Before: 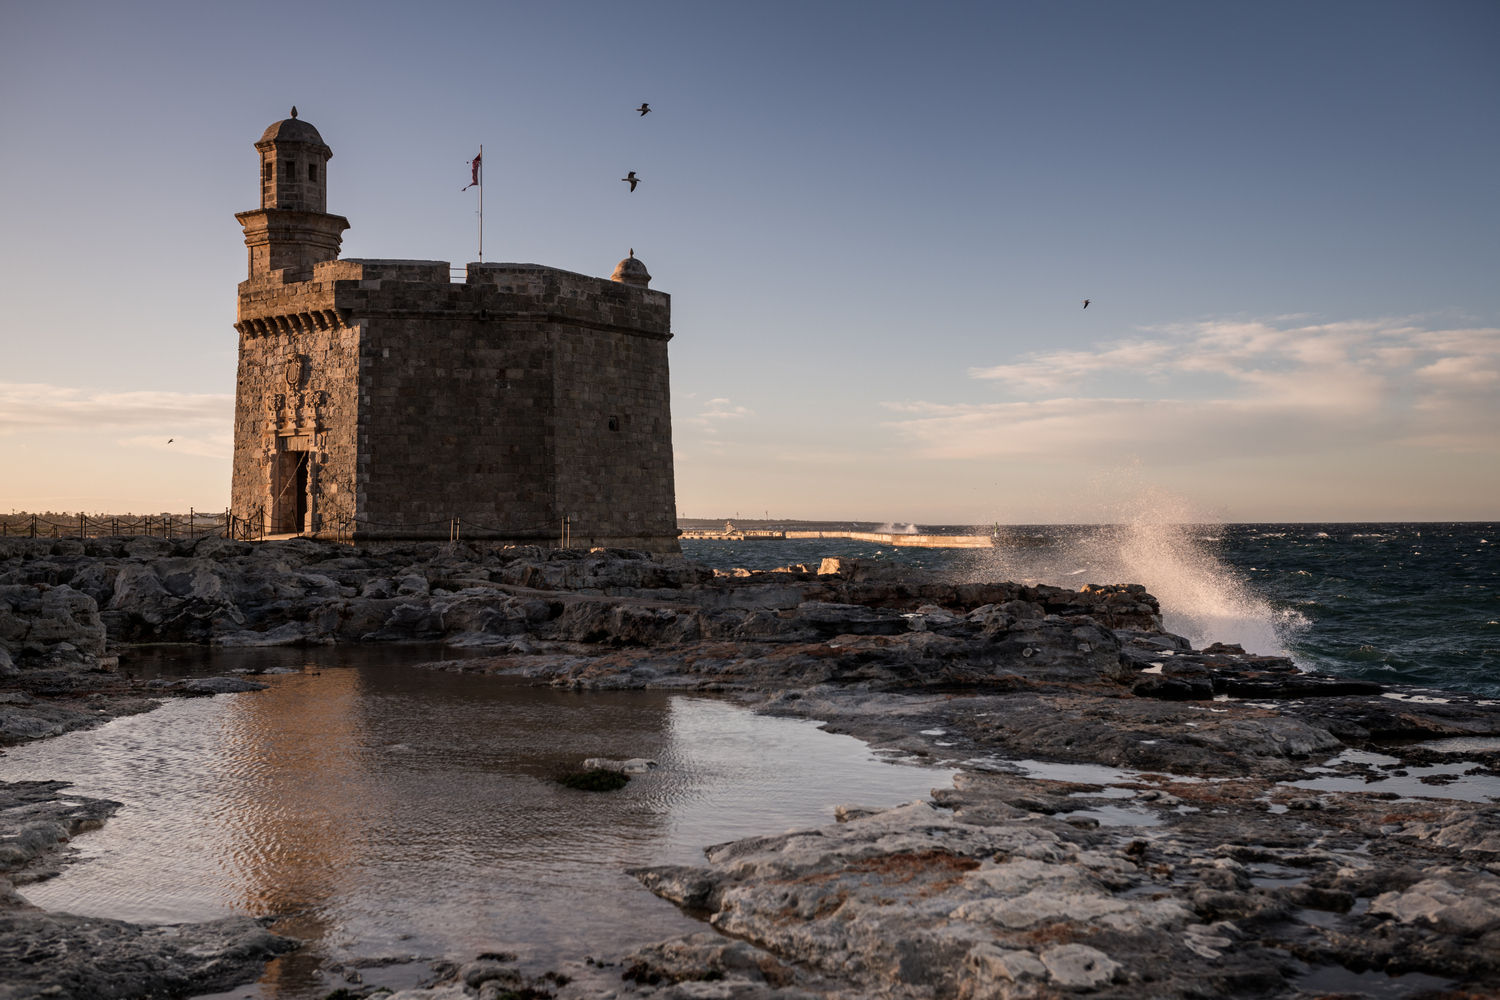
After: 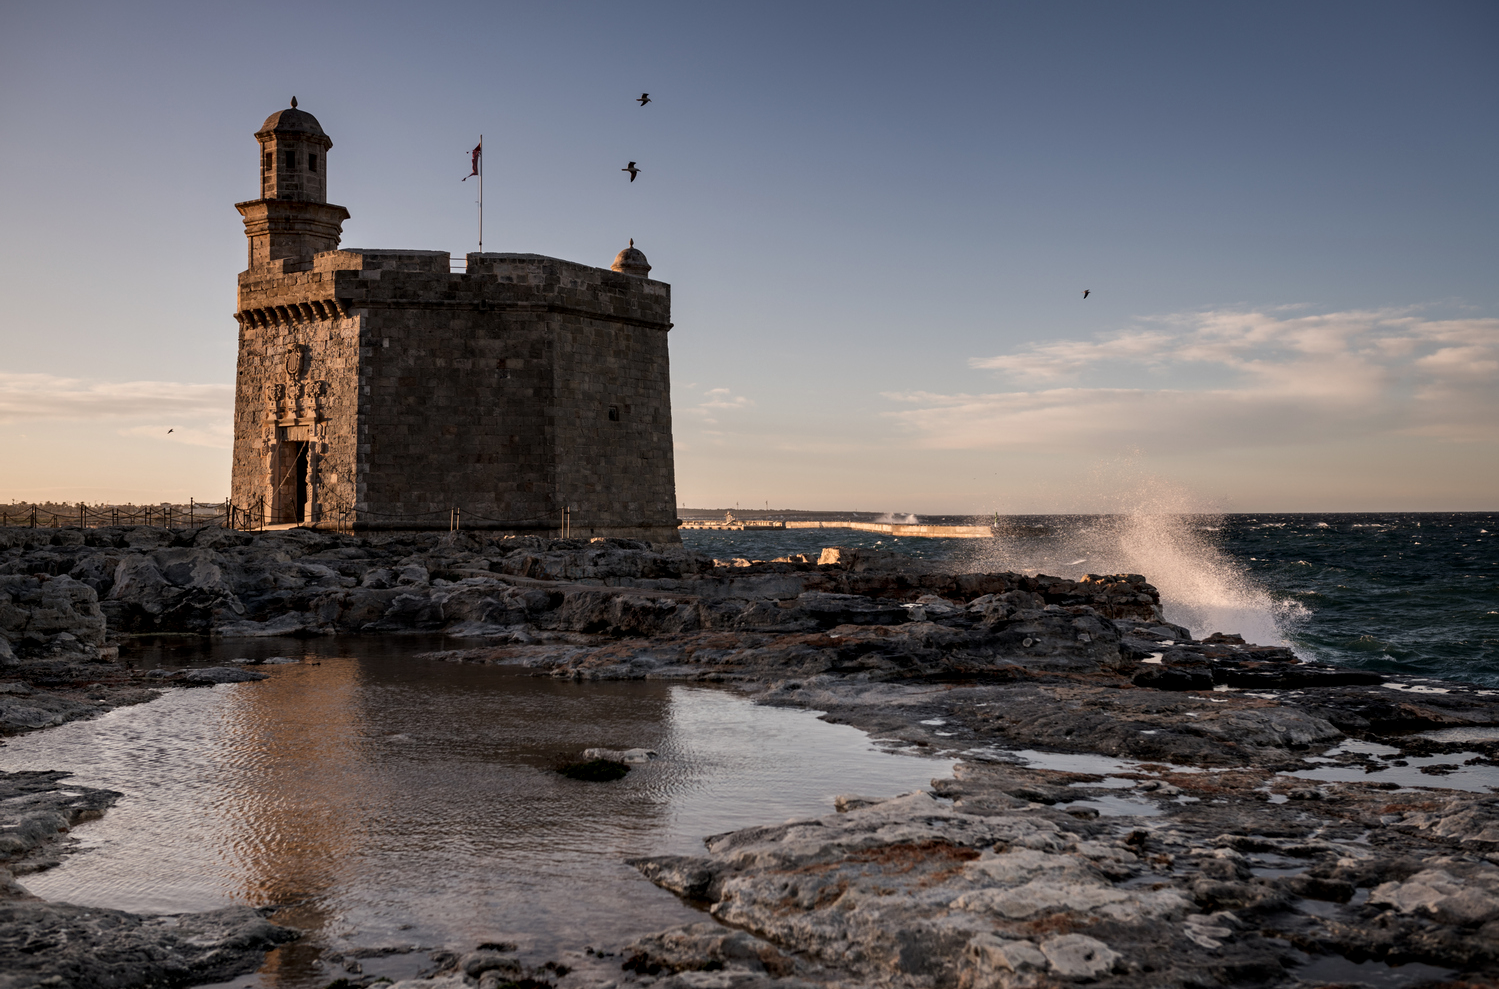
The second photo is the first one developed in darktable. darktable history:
contrast equalizer: octaves 7, y [[0.6 ×6], [0.55 ×6], [0 ×6], [0 ×6], [0 ×6]], mix 0.3
crop: top 1.049%, right 0.001%
exposure: exposure -0.153 EV, compensate highlight preservation false
